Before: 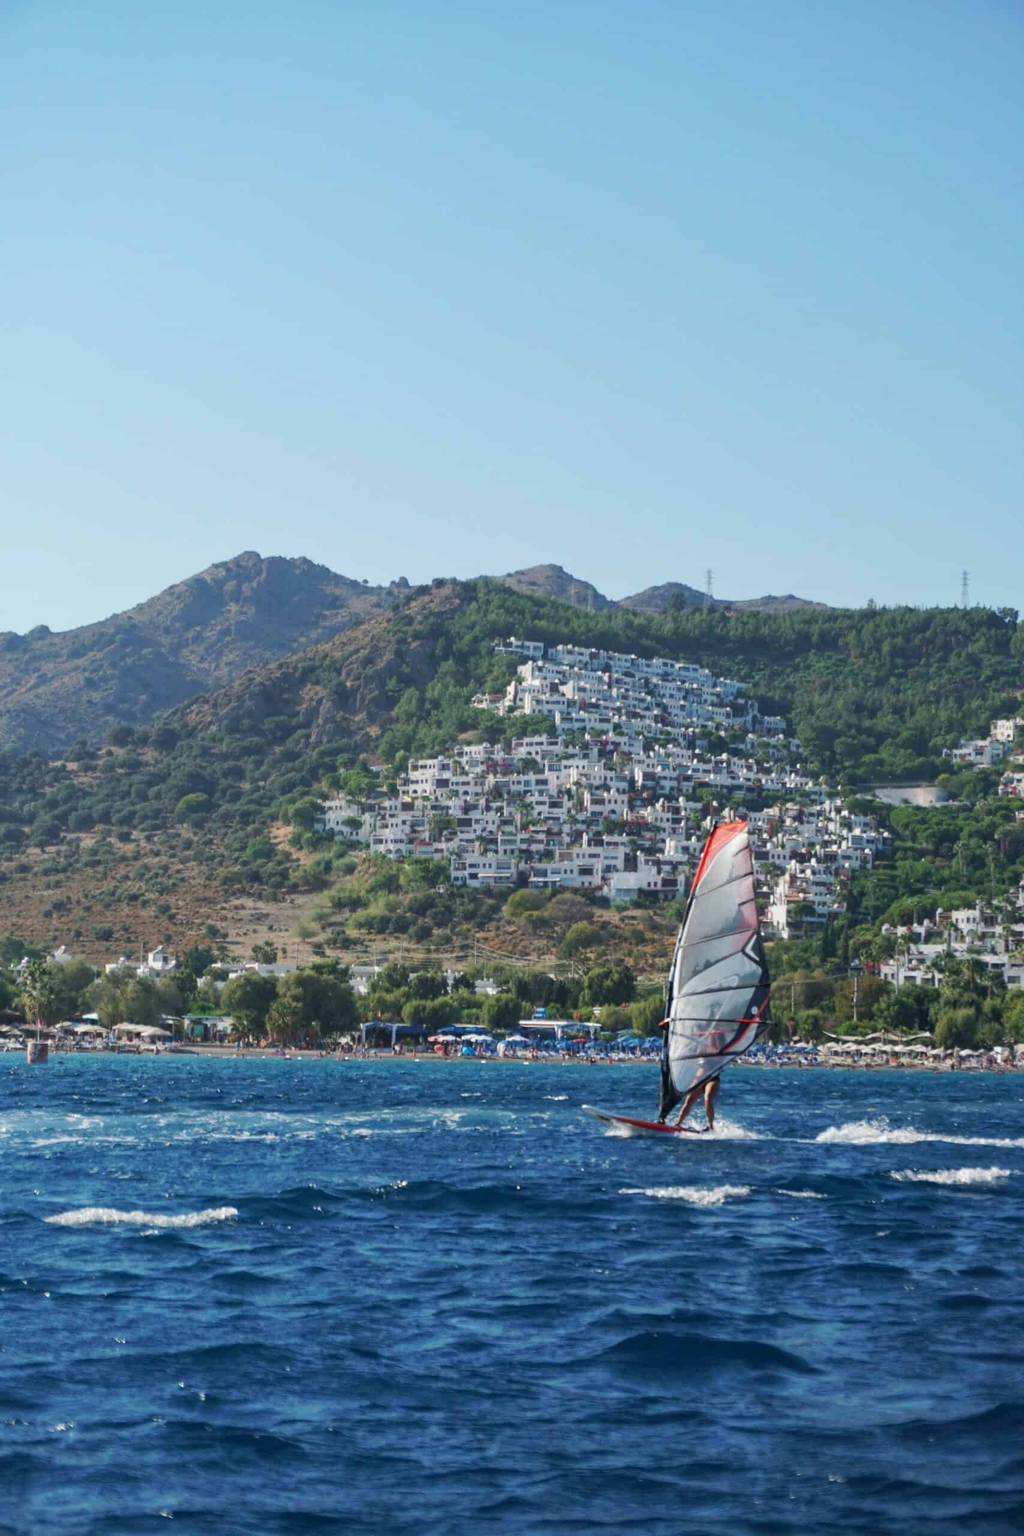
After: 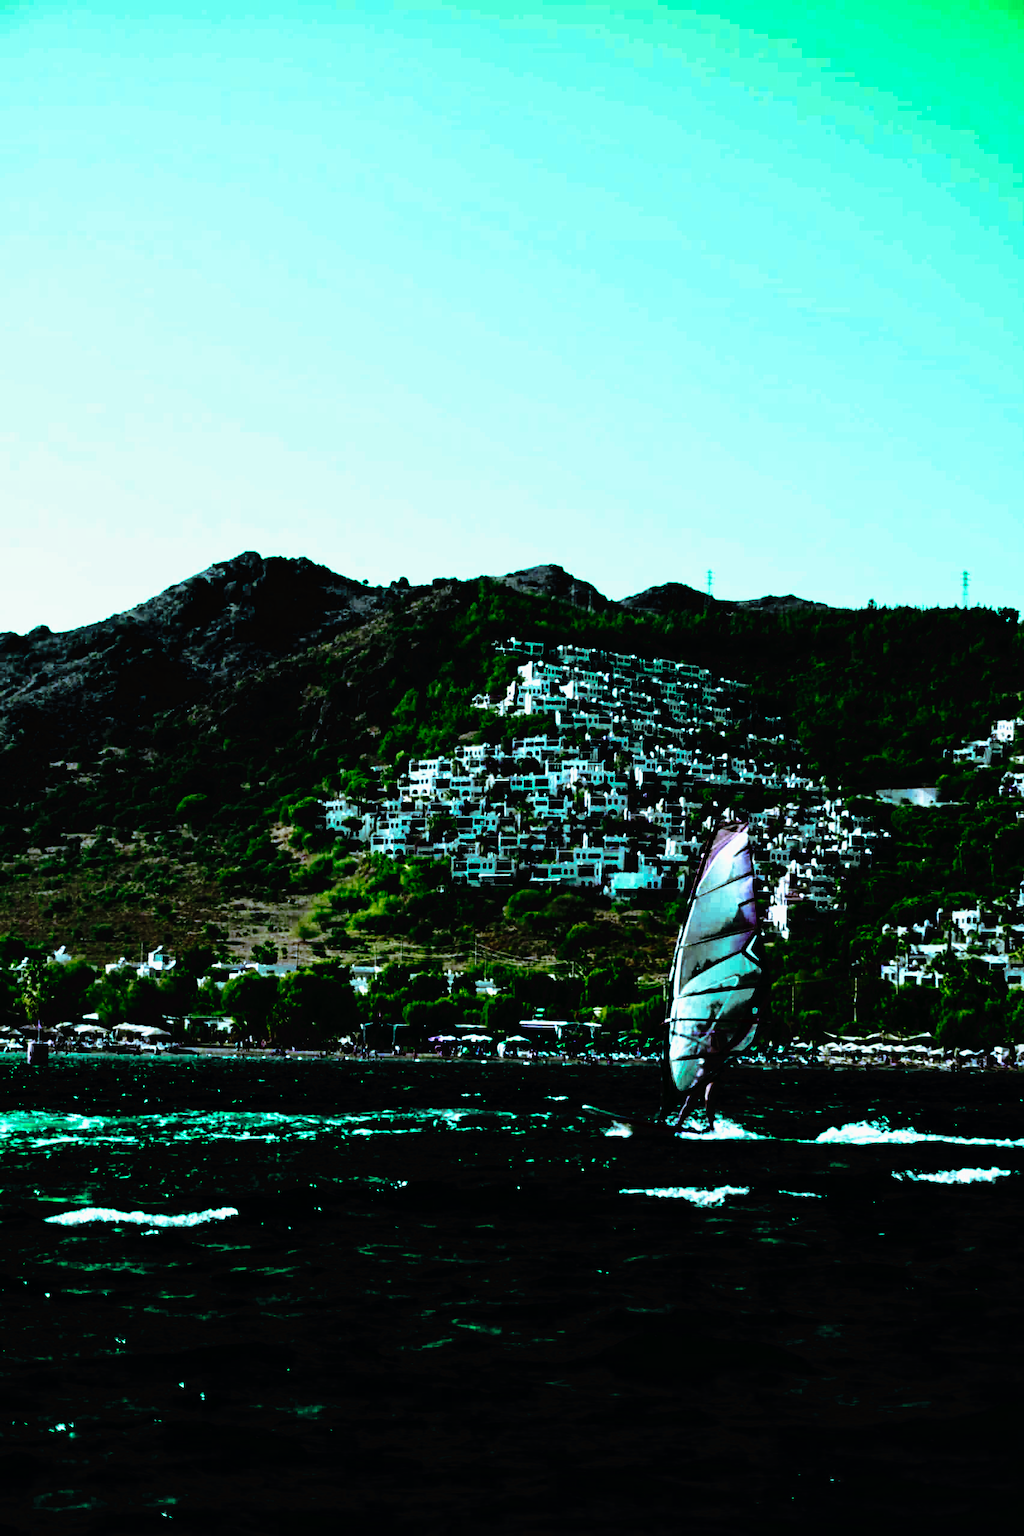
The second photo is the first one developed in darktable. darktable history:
tone curve: curves: ch0 [(0, 0) (0.003, 0.005) (0.011, 0.005) (0.025, 0.006) (0.044, 0.008) (0.069, 0.01) (0.1, 0.012) (0.136, 0.015) (0.177, 0.019) (0.224, 0.017) (0.277, 0.015) (0.335, 0.018) (0.399, 0.043) (0.468, 0.118) (0.543, 0.349) (0.623, 0.591) (0.709, 0.88) (0.801, 0.983) (0.898, 0.973) (1, 1)], preserve colors none
color look up table: target L [102.05, 94.82, 72.82, 70.84, 101.63, 71.51, 72.52, 61.39, 47.74, 55.65, 32.23, 0.471, 200.61, 102.21, 76.82, 70.68, 60.22, 54.49, 34.85, 0.532, 0.139, 2.988, 16.82, 34.36, 5.838, 0.274, 74.72, 68.27, 59.62, 57.16, 35.73, 52.23, 31.37, 40.33, 6.052, 1.101, 20.78, 35.46, 11.23, 94.76, 72.68, 71.91, 93.82, 65.98, 61.78, 54.18, 55.22, 40.43, 3.741], target a [-3.704, -70.61, -7.308, -23.8, -4.226, -19.12, -10.47, -1.476, 2.002, -14.76, -61.83, -0.375, 0, 0, 0.62, 2.721, 4.444, 3.026, 2.322, -0.104, 0.647, 20.76, 52.63, 1.384, 20.95, 0, 5.411, 12.2, 4.701, 28.1, -11.9, 21.96, -60.2, 24.93, -9.129, 18.17, 59.11, 0.131, -3.932, -60.82, -6.952, -16.25, -72.48, -16.94, -9.471, -12.82, -12.34, -14.24, -2.484], target b [46.77, 50.56, -49.32, 24.71, 49.09, 10.39, 8.126, 18.83, 18.55, 13.36, 50.44, 0.283, 0, -0.001, 0.248, 7.981, 0.273, 2.261, 5.535, 0.38, -0.186, 4.23, 28.4, 4.776, 5.294, 0, -44.82, -9.722, -15.12, -2.521, 1.704, -26.99, 37.85, 4.83, -9.581, -62.38, -22.02, -2.653, -0.952, -10.58, -50, -3.606, 33.5, 4.687, -0.179, 8.995, 4.887, 9.549, -9.627], num patches 49
